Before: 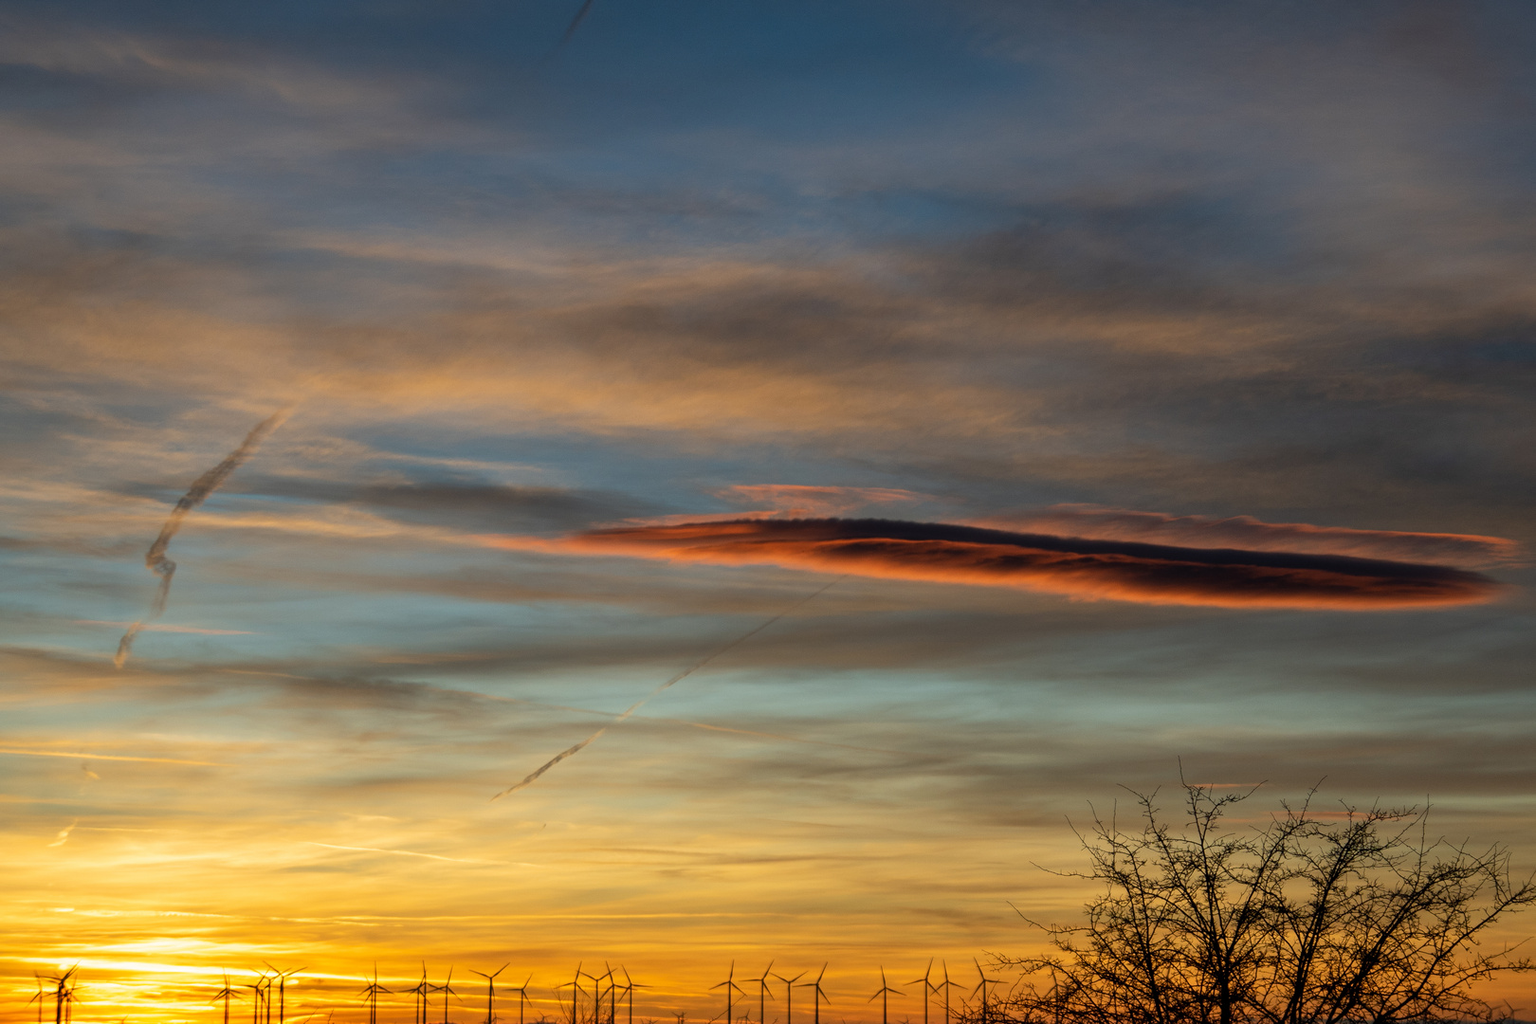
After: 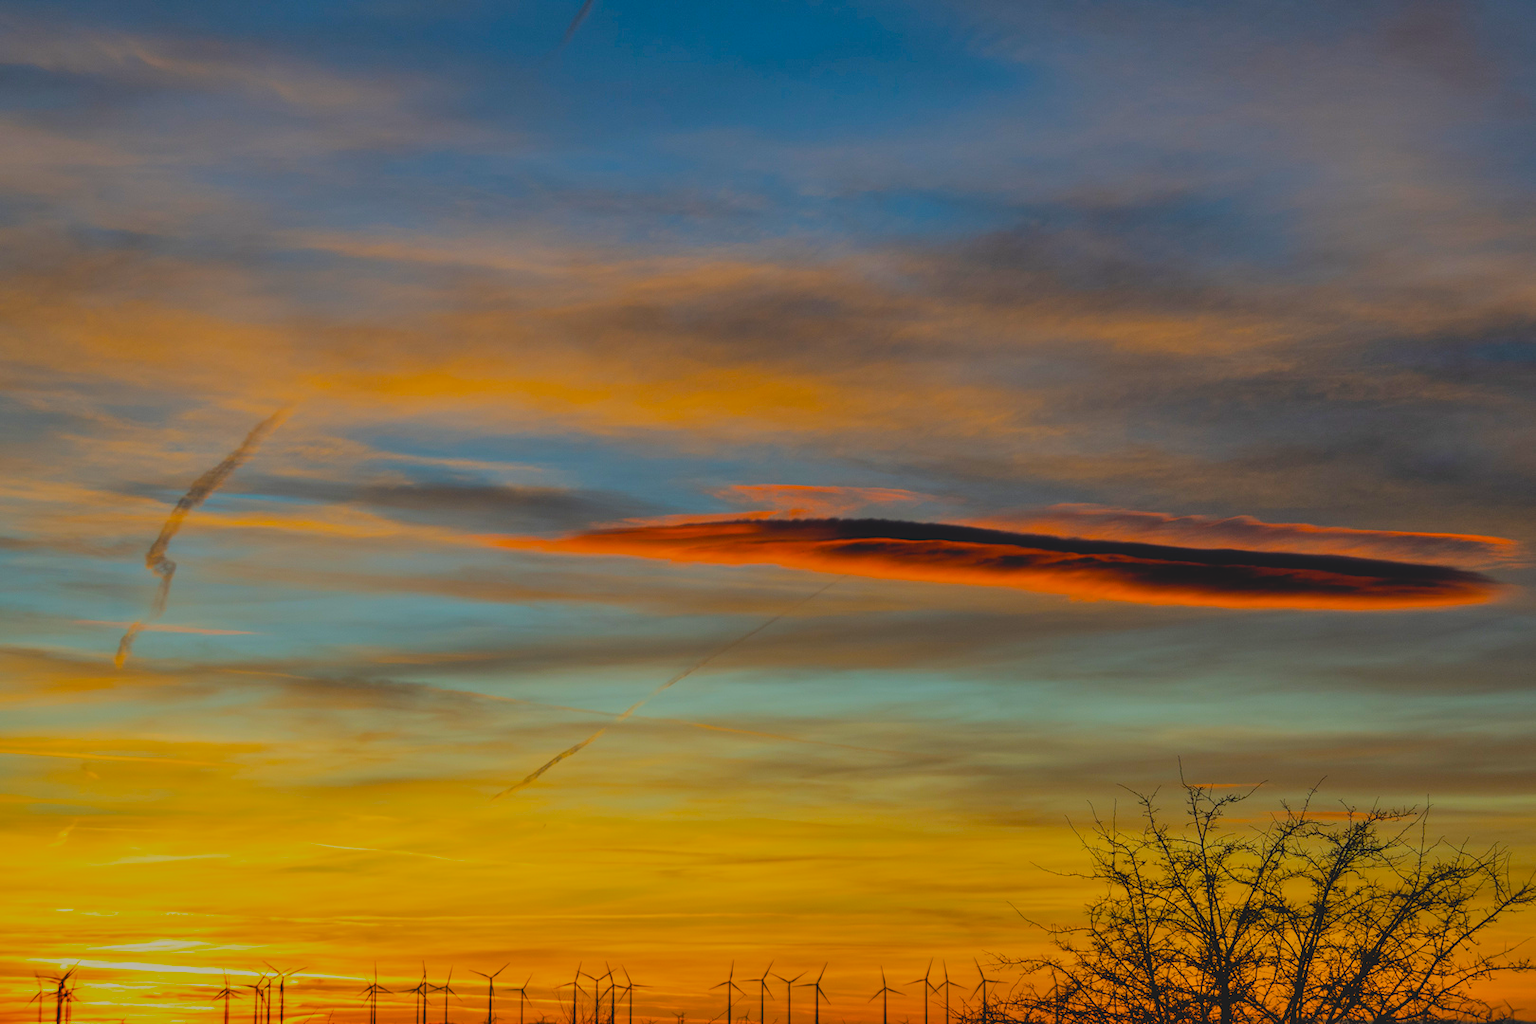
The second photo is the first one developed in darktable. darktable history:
shadows and highlights: soften with gaussian
contrast brightness saturation: contrast -0.19, saturation 0.19
color balance rgb: linear chroma grading › global chroma 15%, perceptual saturation grading › global saturation 30%
filmic rgb: black relative exposure -7.15 EV, white relative exposure 5.36 EV, hardness 3.02, color science v6 (2022)
